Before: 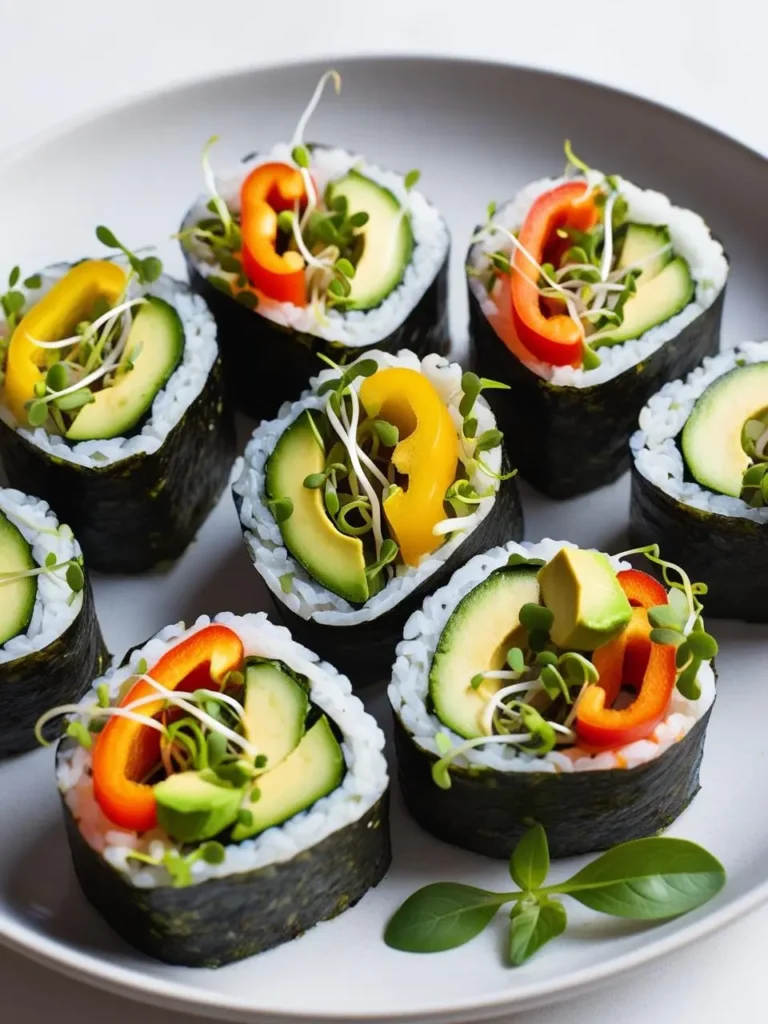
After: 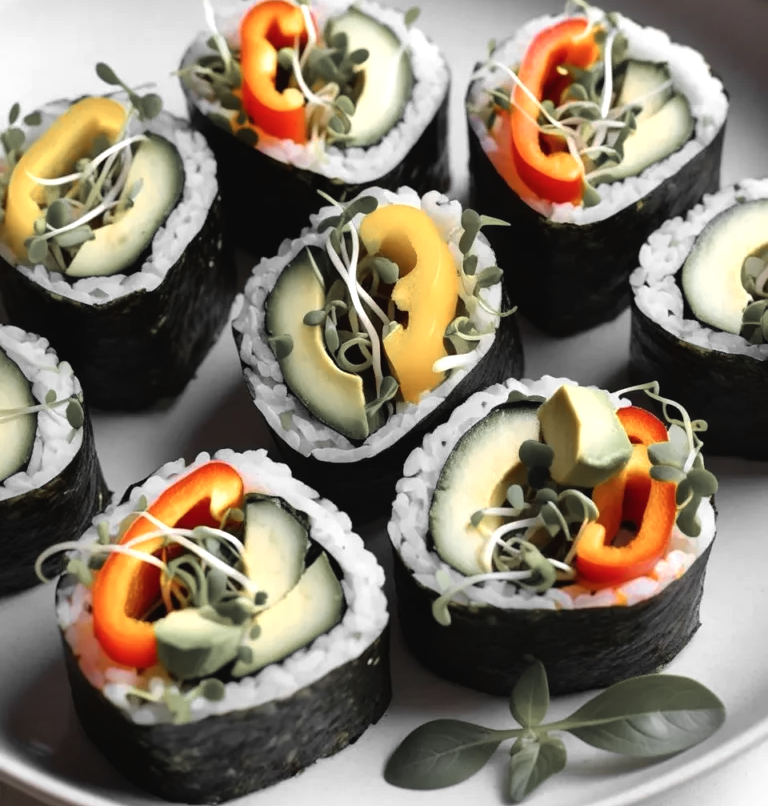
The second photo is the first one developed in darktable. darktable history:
base curve: curves: ch0 [(0, 0) (0.74, 0.67) (1, 1)], preserve colors none
color balance rgb: global offset › luminance 0.258%, perceptual saturation grading › global saturation 0.137%, global vibrance 20%
exposure: exposure -0.488 EV, compensate highlight preservation false
crop and rotate: top 15.945%, bottom 5.332%
color zones: curves: ch0 [(0, 0.447) (0.184, 0.543) (0.323, 0.476) (0.429, 0.445) (0.571, 0.443) (0.714, 0.451) (0.857, 0.452) (1, 0.447)]; ch1 [(0, 0.464) (0.176, 0.46) (0.287, 0.177) (0.429, 0.002) (0.571, 0) (0.714, 0) (0.857, 0) (1, 0.464)]
tone equalizer: -8 EV -0.773 EV, -7 EV -0.679 EV, -6 EV -0.593 EV, -5 EV -0.394 EV, -3 EV 0.37 EV, -2 EV 0.6 EV, -1 EV 0.678 EV, +0 EV 0.741 EV
